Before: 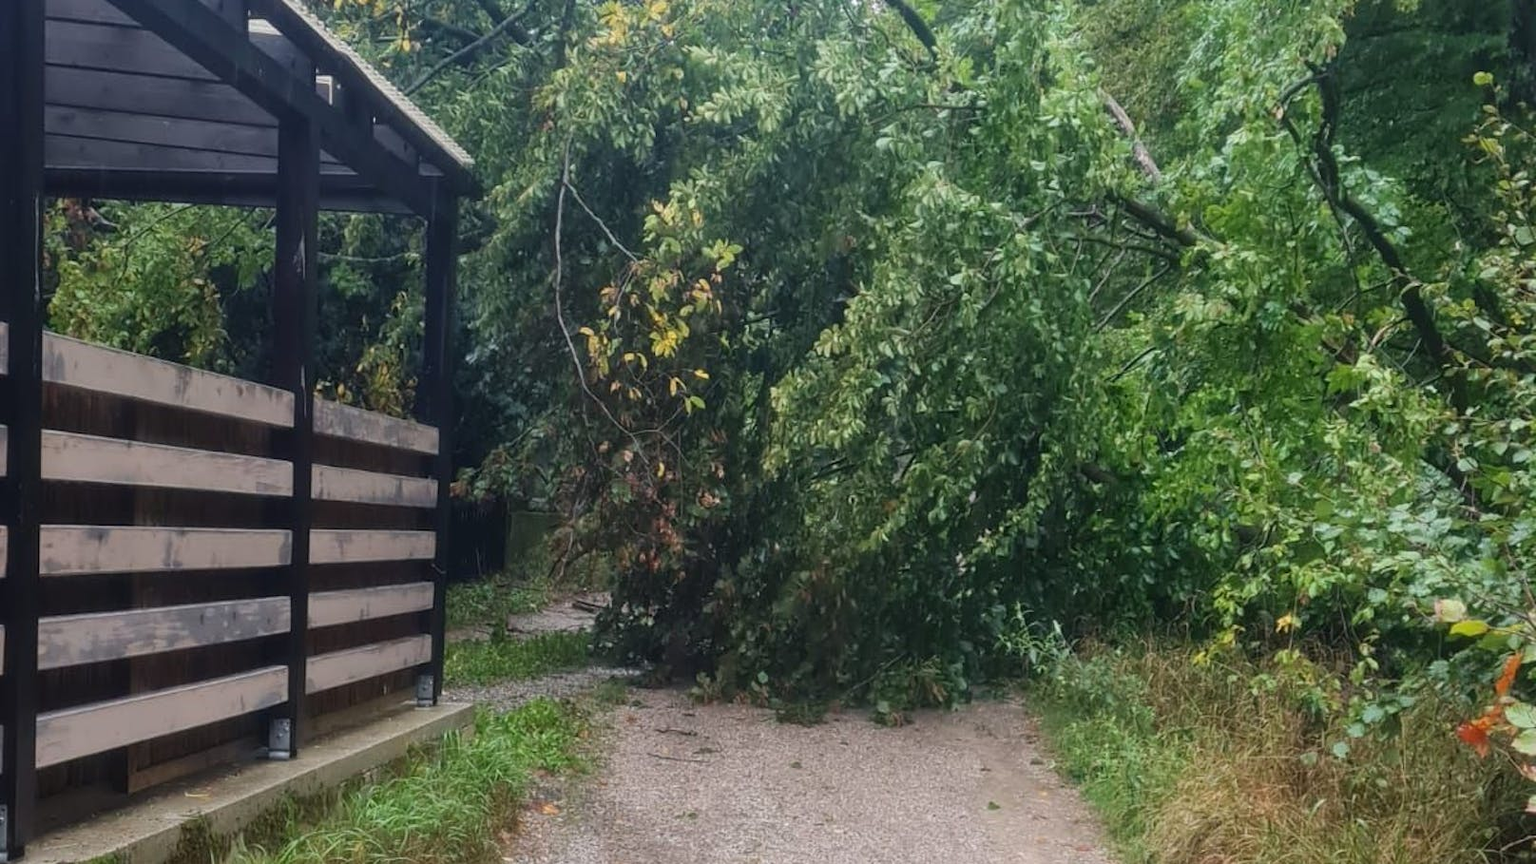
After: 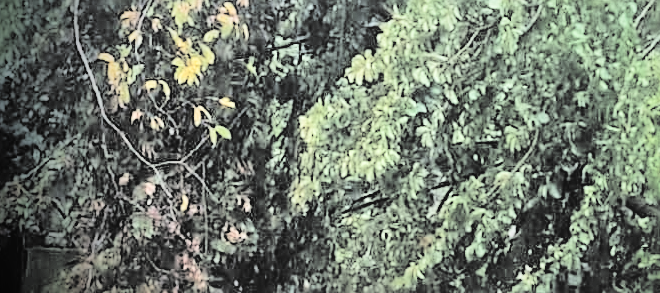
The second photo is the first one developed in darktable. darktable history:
filmic rgb: black relative exposure -3.08 EV, white relative exposure 7.02 EV, hardness 1.46, contrast 1.342
contrast brightness saturation: brightness 0.989
exposure: black level correction -0.015, compensate highlight preservation false
local contrast: mode bilateral grid, contrast 50, coarseness 51, detail 150%, midtone range 0.2
vignetting: fall-off radius 60.46%, brightness -0.986, saturation 0.493, center (0.219, -0.233), unbound false
sharpen: on, module defaults
crop: left 31.627%, top 32.109%, right 27.501%, bottom 35.593%
